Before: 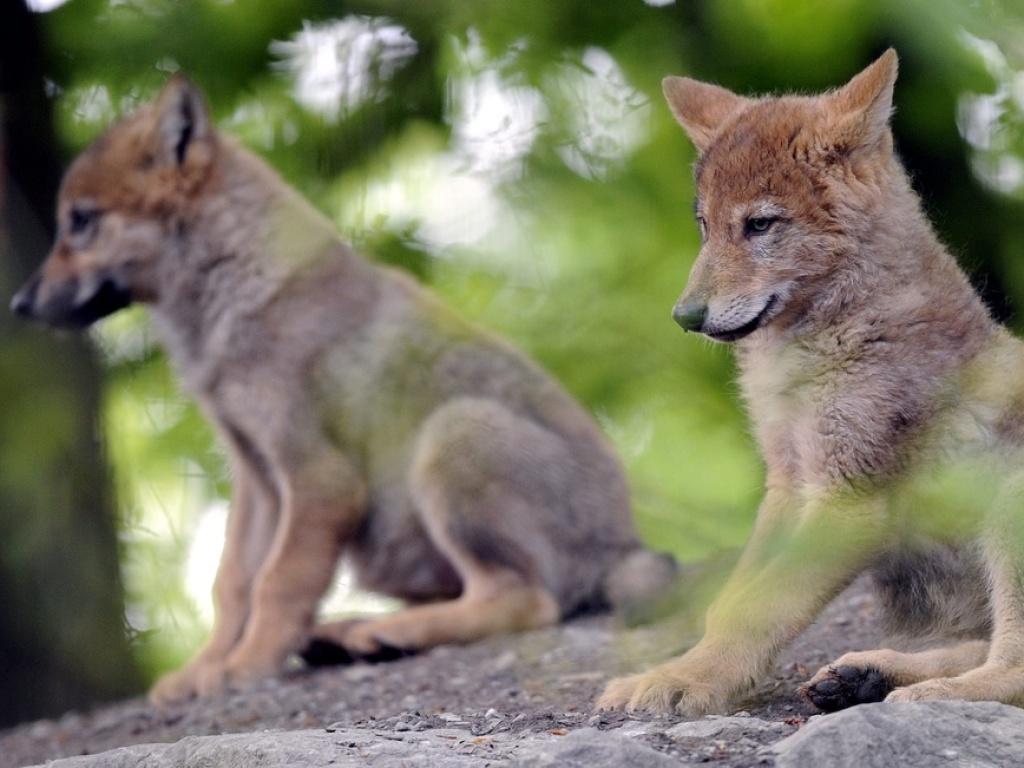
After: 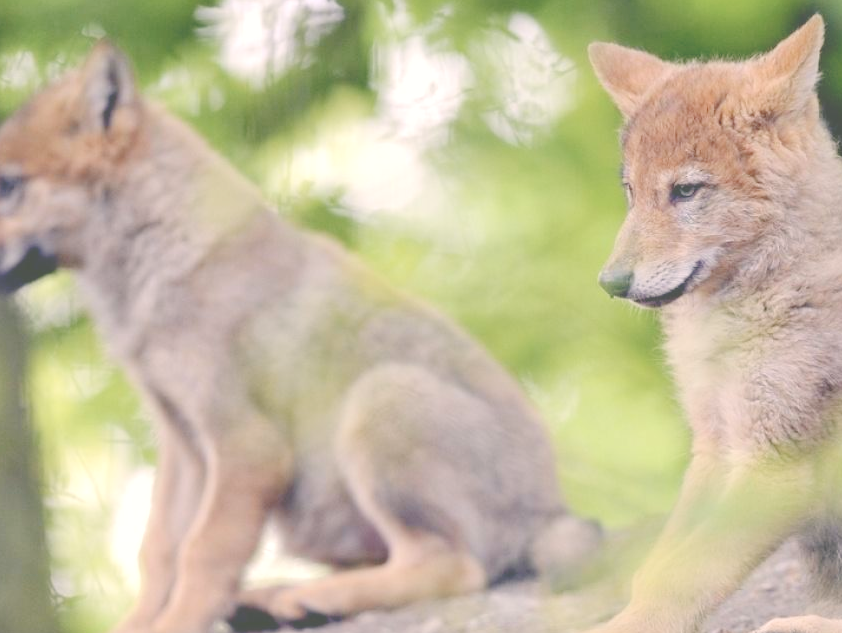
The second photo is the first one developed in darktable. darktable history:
crop and rotate: left 7.248%, top 4.533%, right 10.519%, bottom 12.993%
levels: white 90.71%, levels [0.008, 0.318, 0.836]
contrast brightness saturation: contrast -0.261, saturation -0.435
color correction: highlights a* 4, highlights b* 4.92, shadows a* -7.86, shadows b* 4.71
